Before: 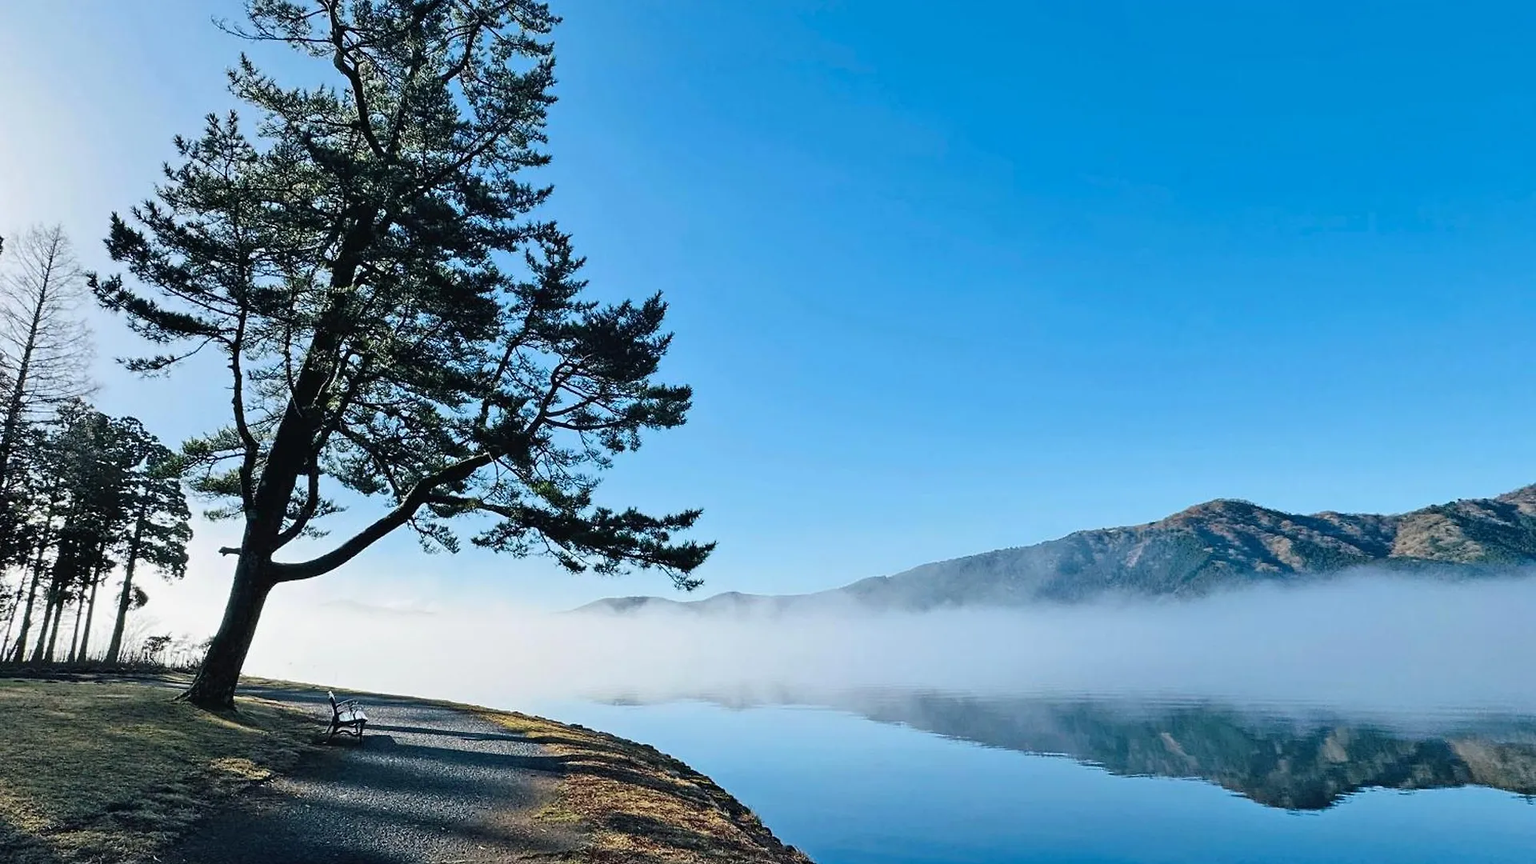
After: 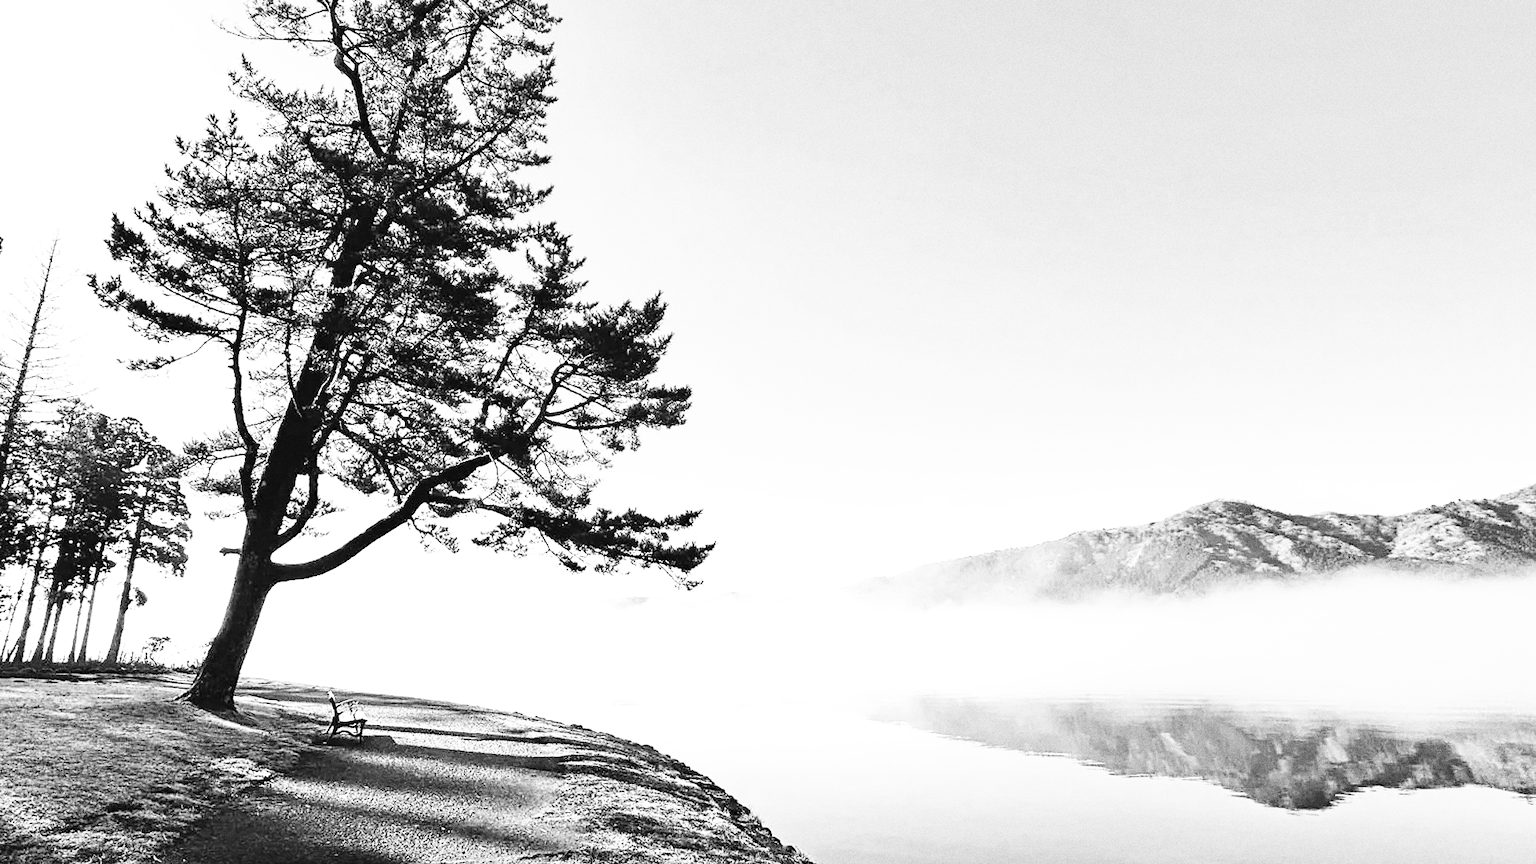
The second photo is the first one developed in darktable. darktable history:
exposure: black level correction 0, exposure 0.95 EV, compensate exposure bias true, compensate highlight preservation false
grain: coarseness 0.09 ISO, strength 40%
monochrome: on, module defaults
base curve: curves: ch0 [(0, 0.003) (0.001, 0.002) (0.006, 0.004) (0.02, 0.022) (0.048, 0.086) (0.094, 0.234) (0.162, 0.431) (0.258, 0.629) (0.385, 0.8) (0.548, 0.918) (0.751, 0.988) (1, 1)], preserve colors none
